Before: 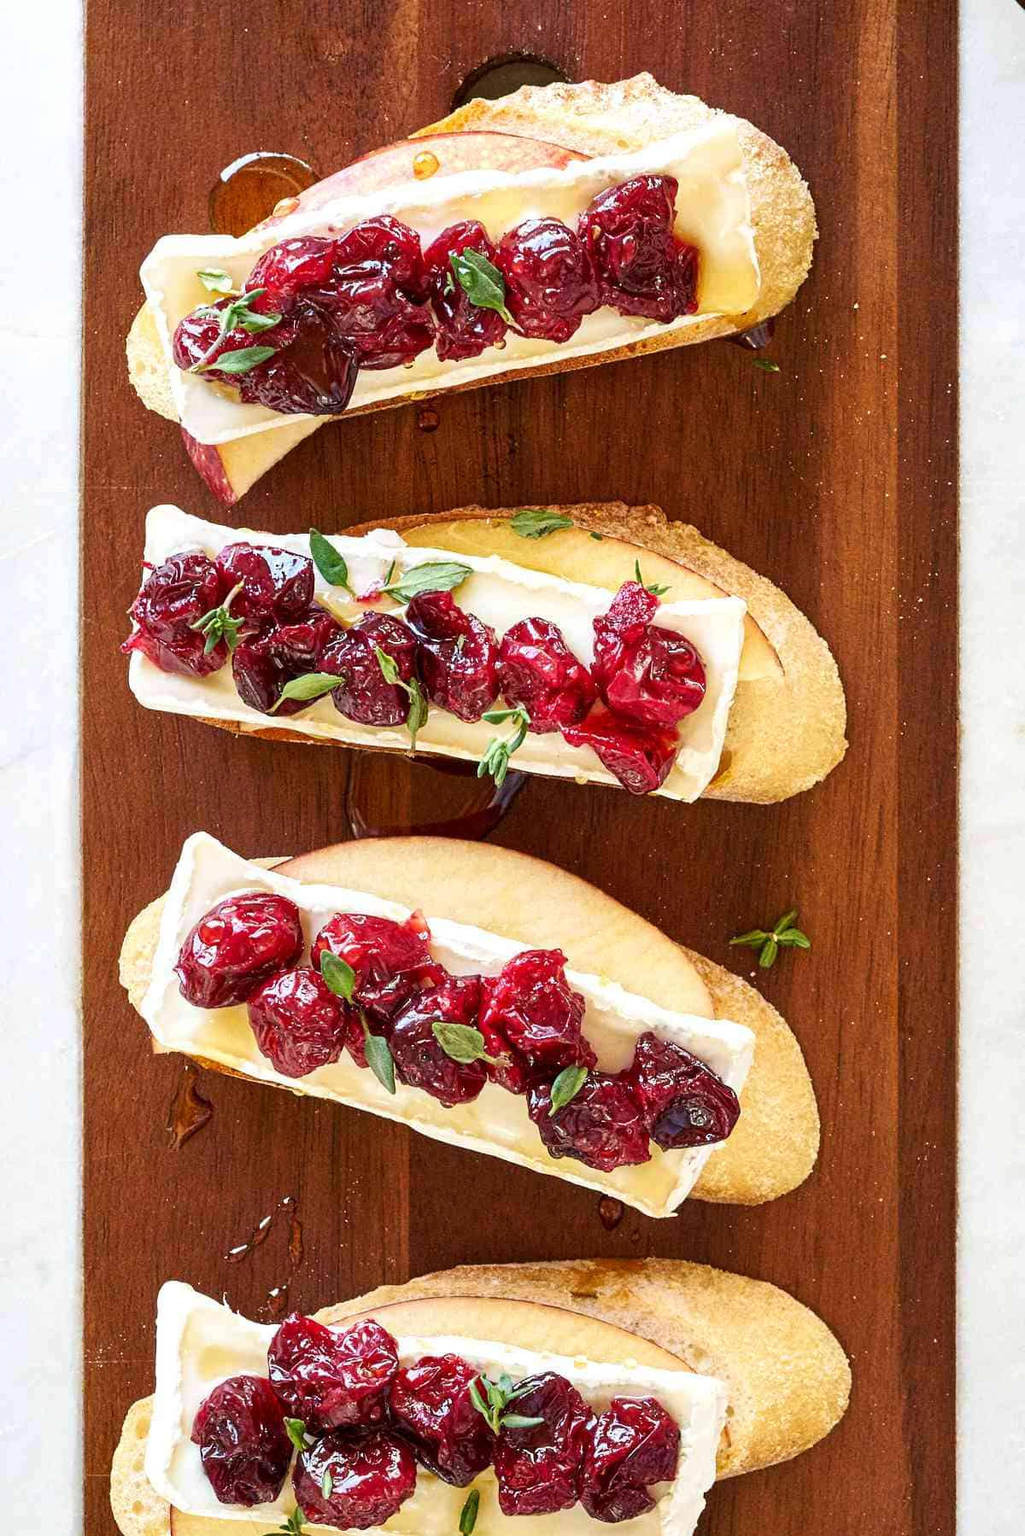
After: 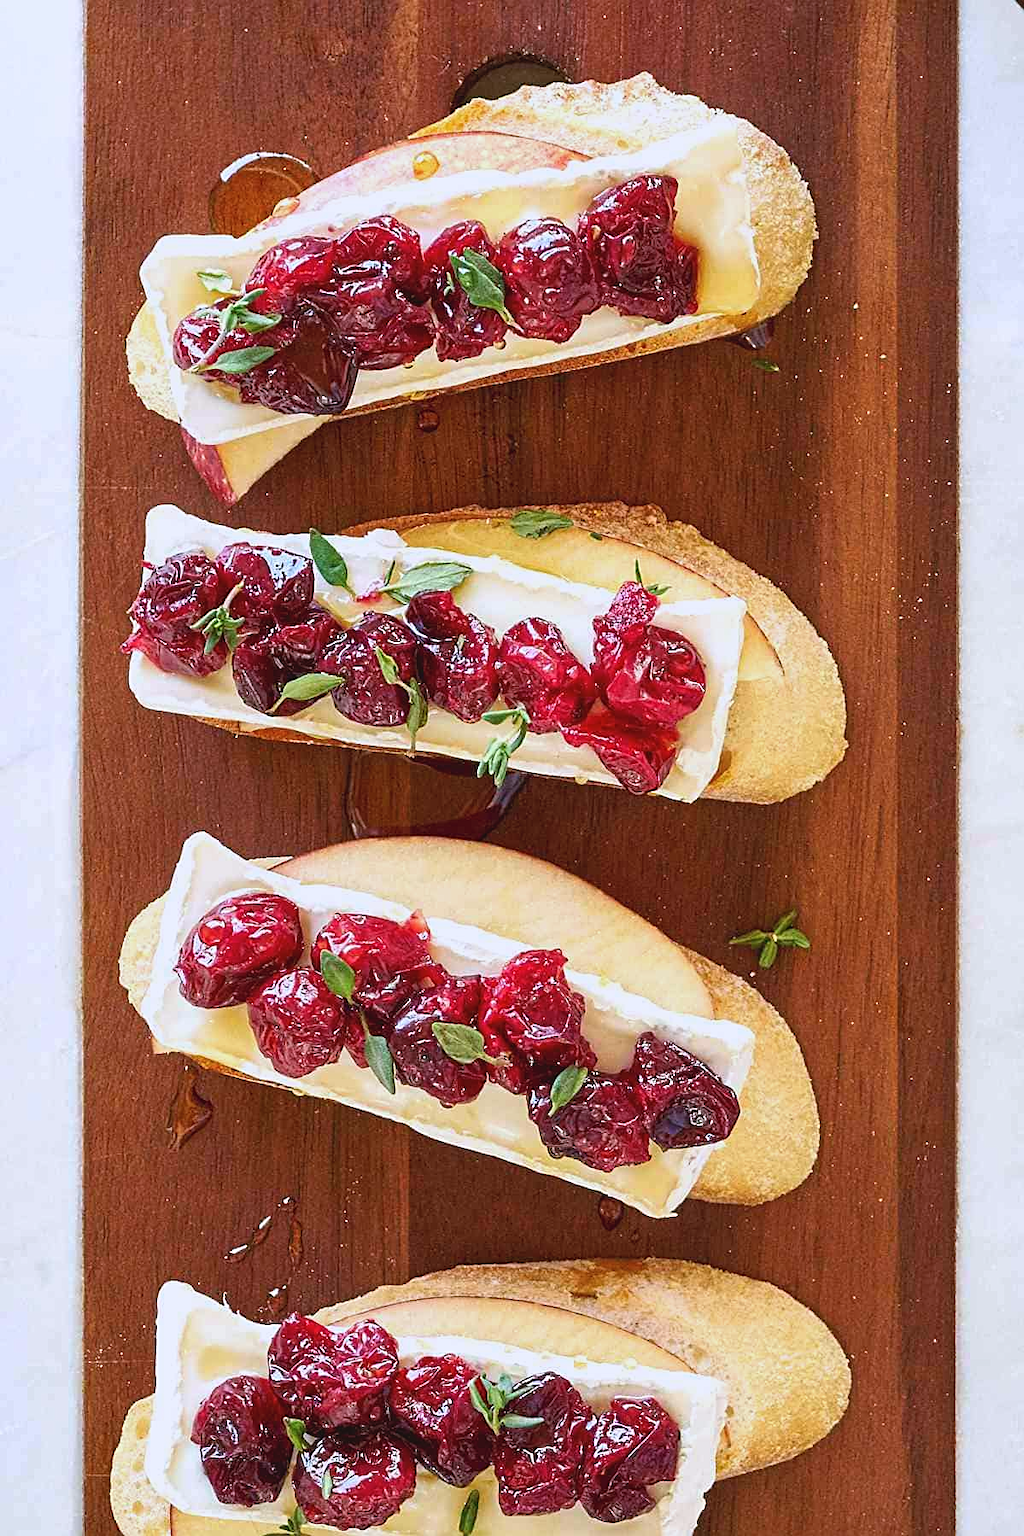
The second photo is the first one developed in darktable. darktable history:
sharpen: radius 1.967
color calibration: illuminant as shot in camera, x 0.358, y 0.373, temperature 4628.91 K
contrast brightness saturation: contrast -0.11
